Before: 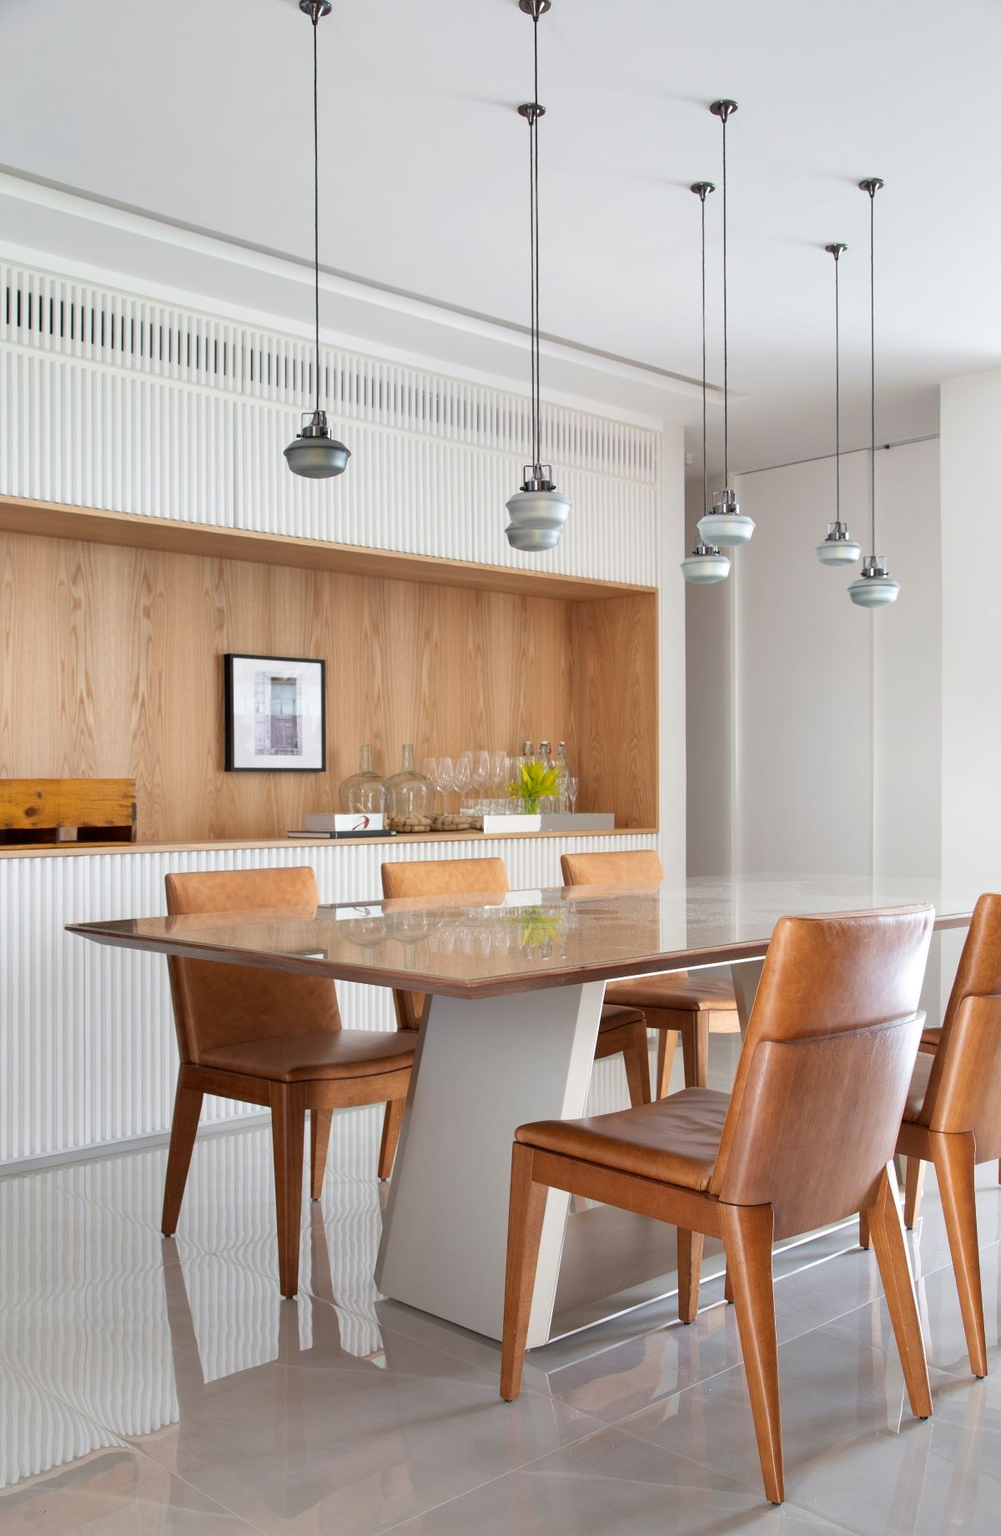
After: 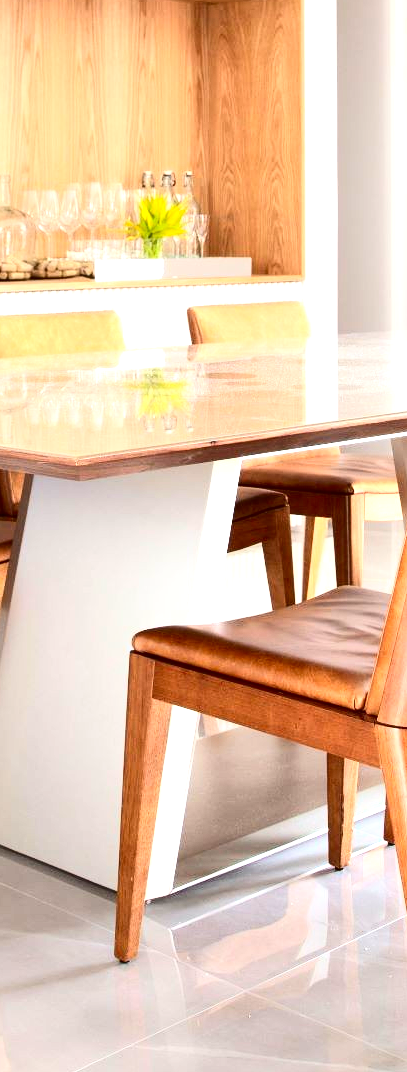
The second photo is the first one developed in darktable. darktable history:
crop: left 40.467%, top 39.001%, right 25.575%, bottom 2.755%
local contrast: highlights 107%, shadows 101%, detail 119%, midtone range 0.2
exposure: black level correction 0, exposure 1.106 EV, compensate exposure bias true, compensate highlight preservation false
contrast brightness saturation: contrast 0.316, brightness -0.067, saturation 0.173
